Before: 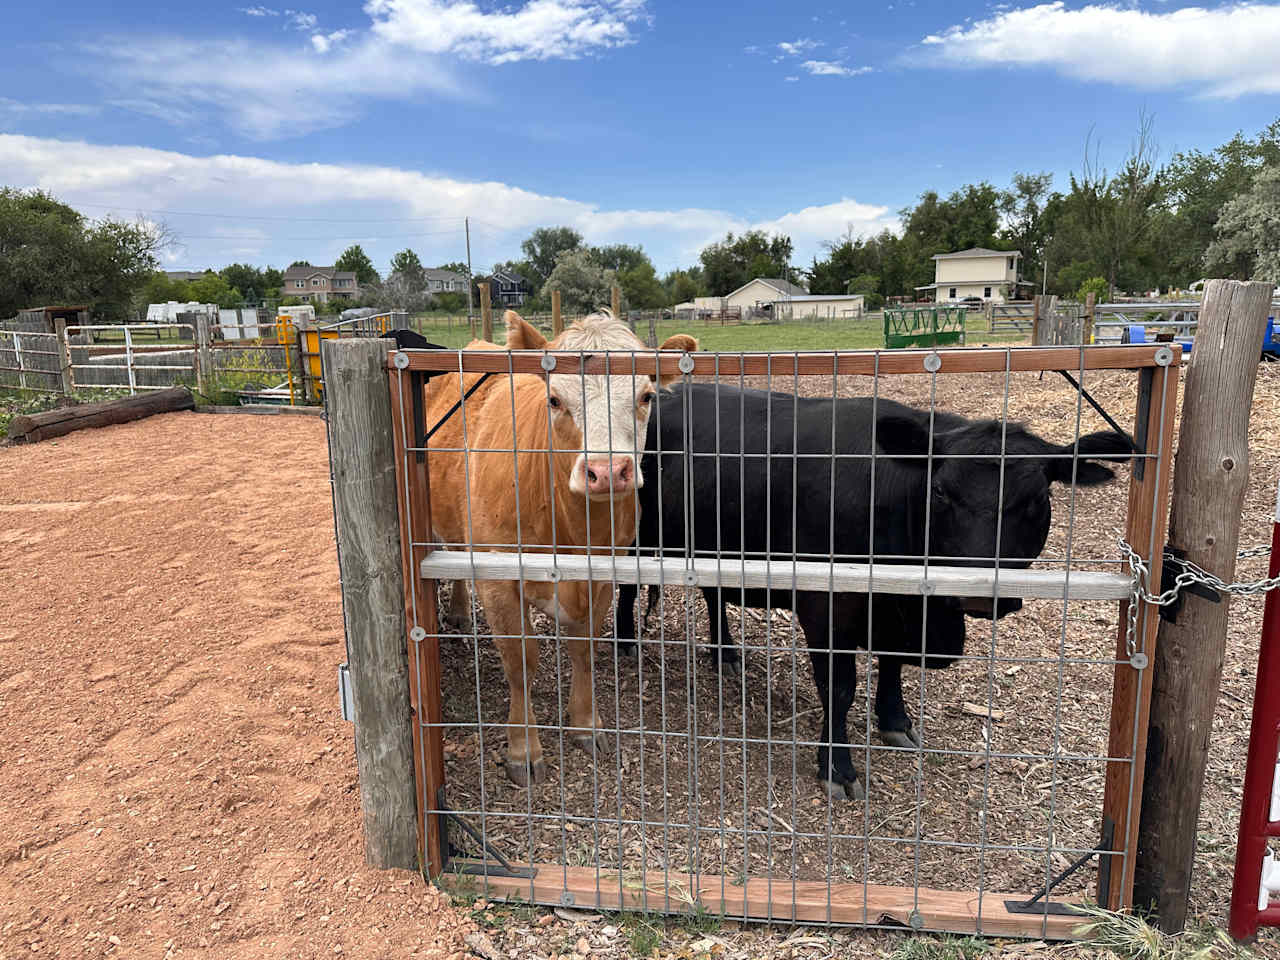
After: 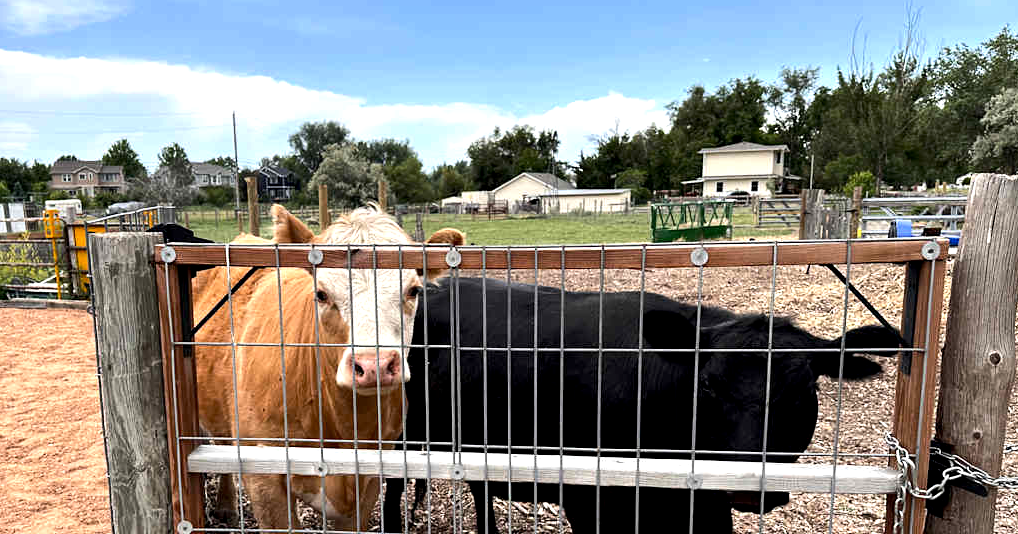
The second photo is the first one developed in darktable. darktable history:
crop: left 18.261%, top 11.075%, right 2.167%, bottom 33.296%
tone equalizer: -8 EV -0.774 EV, -7 EV -0.702 EV, -6 EV -0.606 EV, -5 EV -0.403 EV, -3 EV 0.384 EV, -2 EV 0.6 EV, -1 EV 0.693 EV, +0 EV 0.761 EV, edges refinement/feathering 500, mask exposure compensation -1.57 EV, preserve details no
exposure: black level correction 0.01, exposure 0.008 EV, compensate highlight preservation false
